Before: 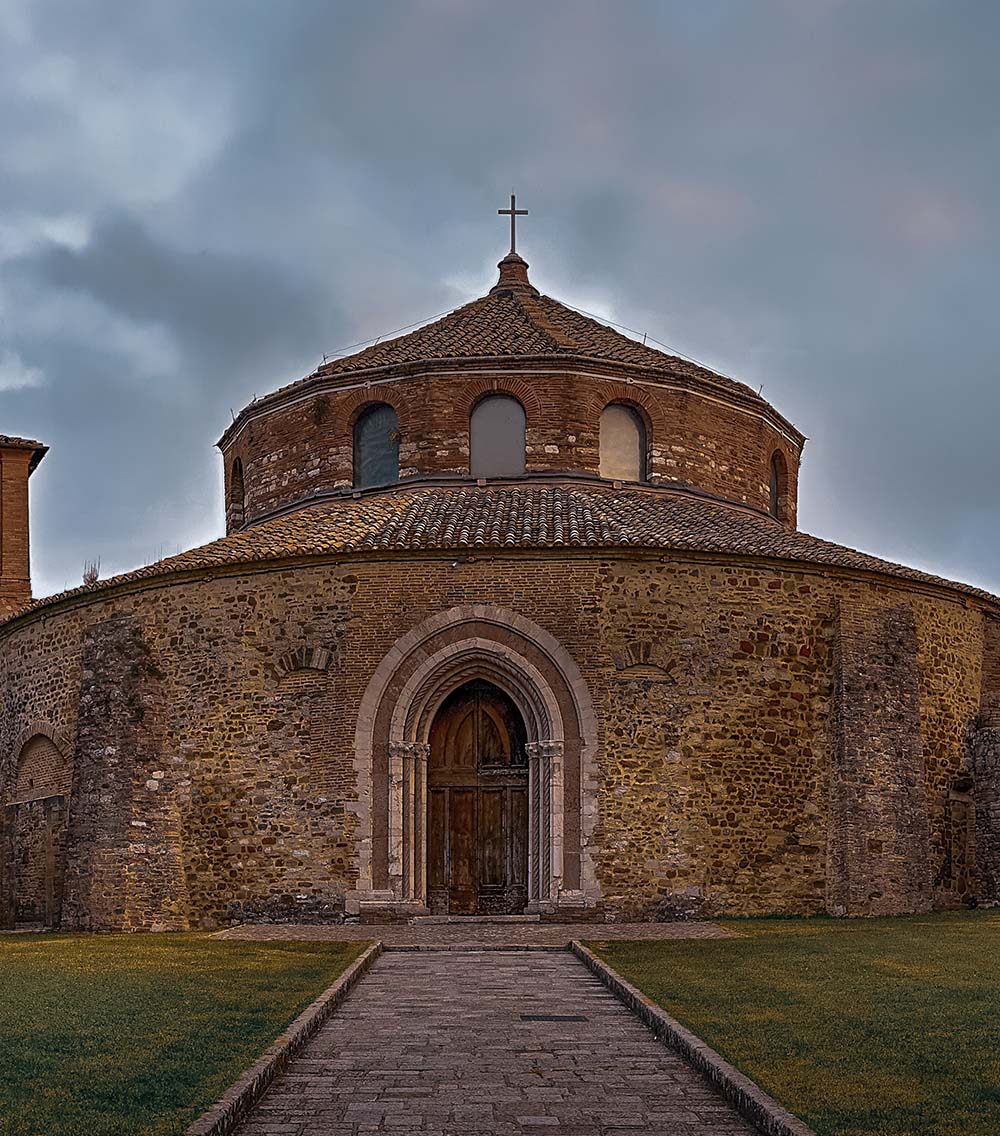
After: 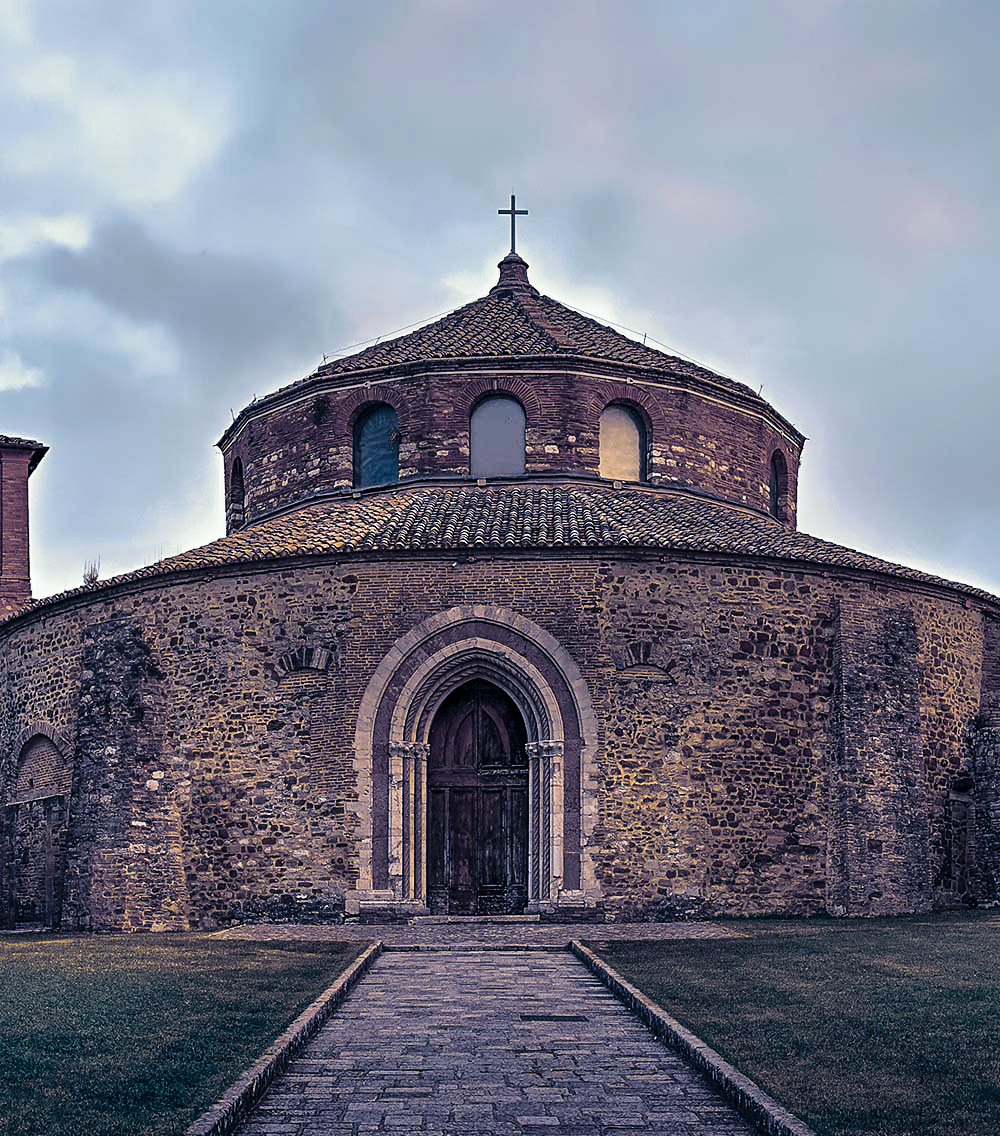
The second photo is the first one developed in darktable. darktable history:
base curve: curves: ch0 [(0, 0) (0.028, 0.03) (0.121, 0.232) (0.46, 0.748) (0.859, 0.968) (1, 1)], preserve colors none
split-toning: shadows › hue 226.8°, shadows › saturation 0.84
